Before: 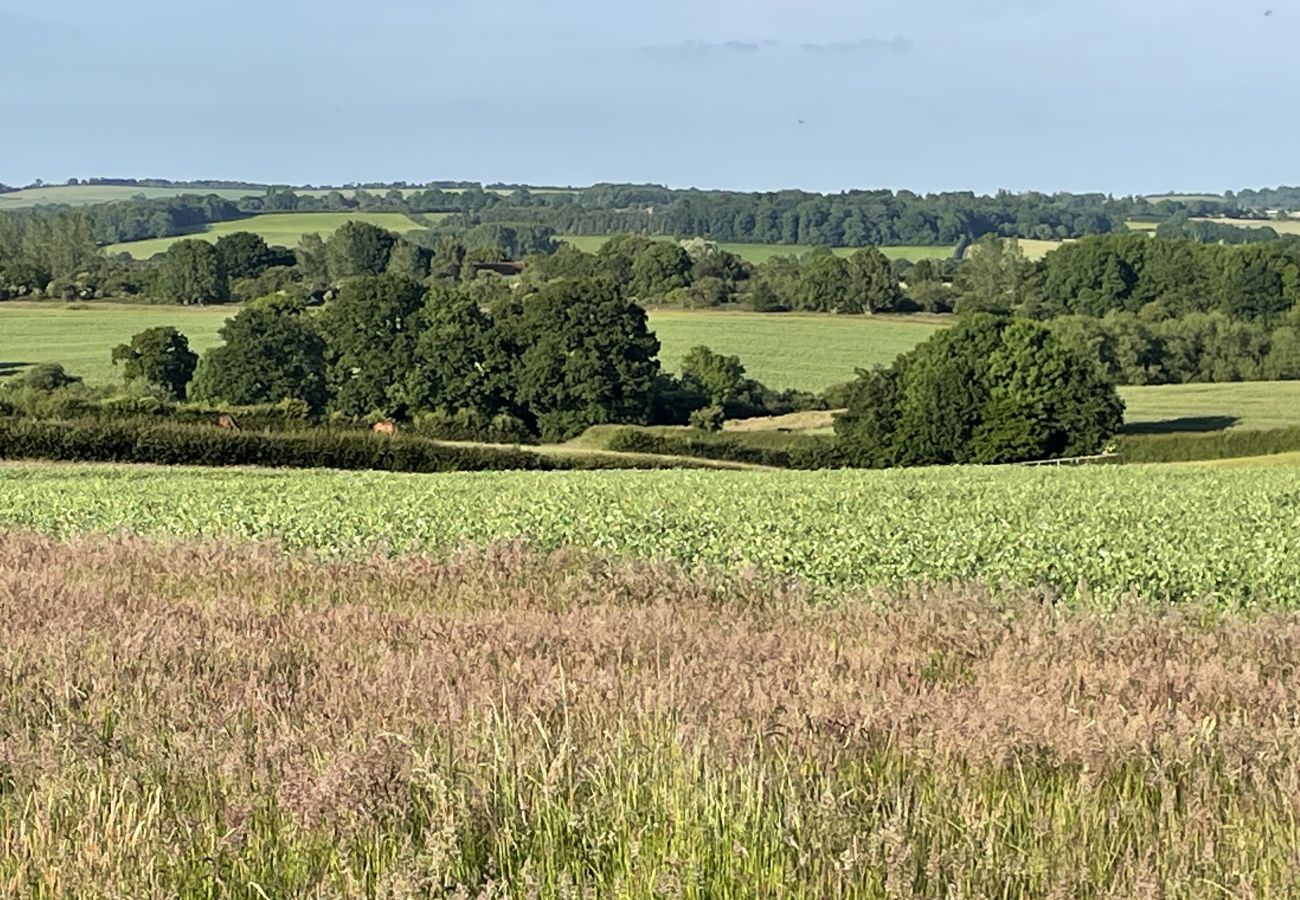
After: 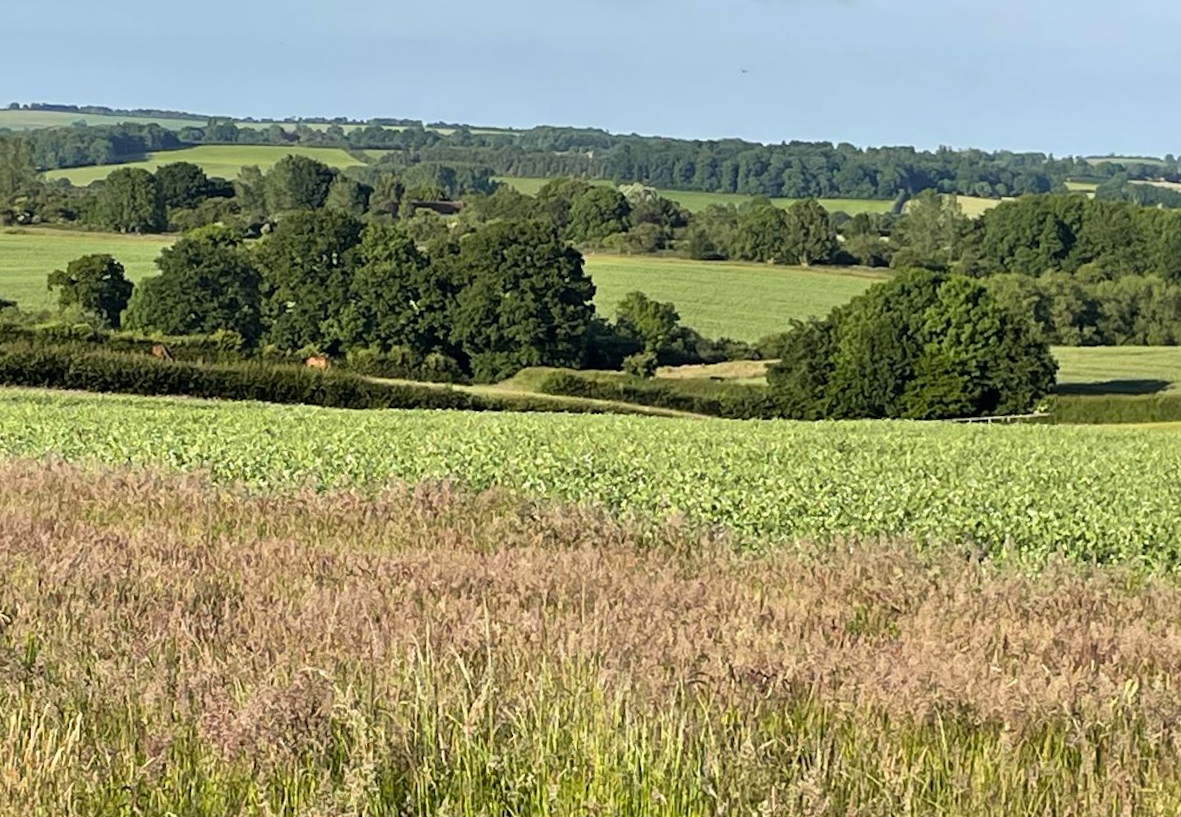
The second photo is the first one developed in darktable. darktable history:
crop and rotate: angle -1.96°, left 3.097%, top 4.154%, right 1.586%, bottom 0.529%
color balance rgb: perceptual saturation grading › global saturation 10%, global vibrance 10%
